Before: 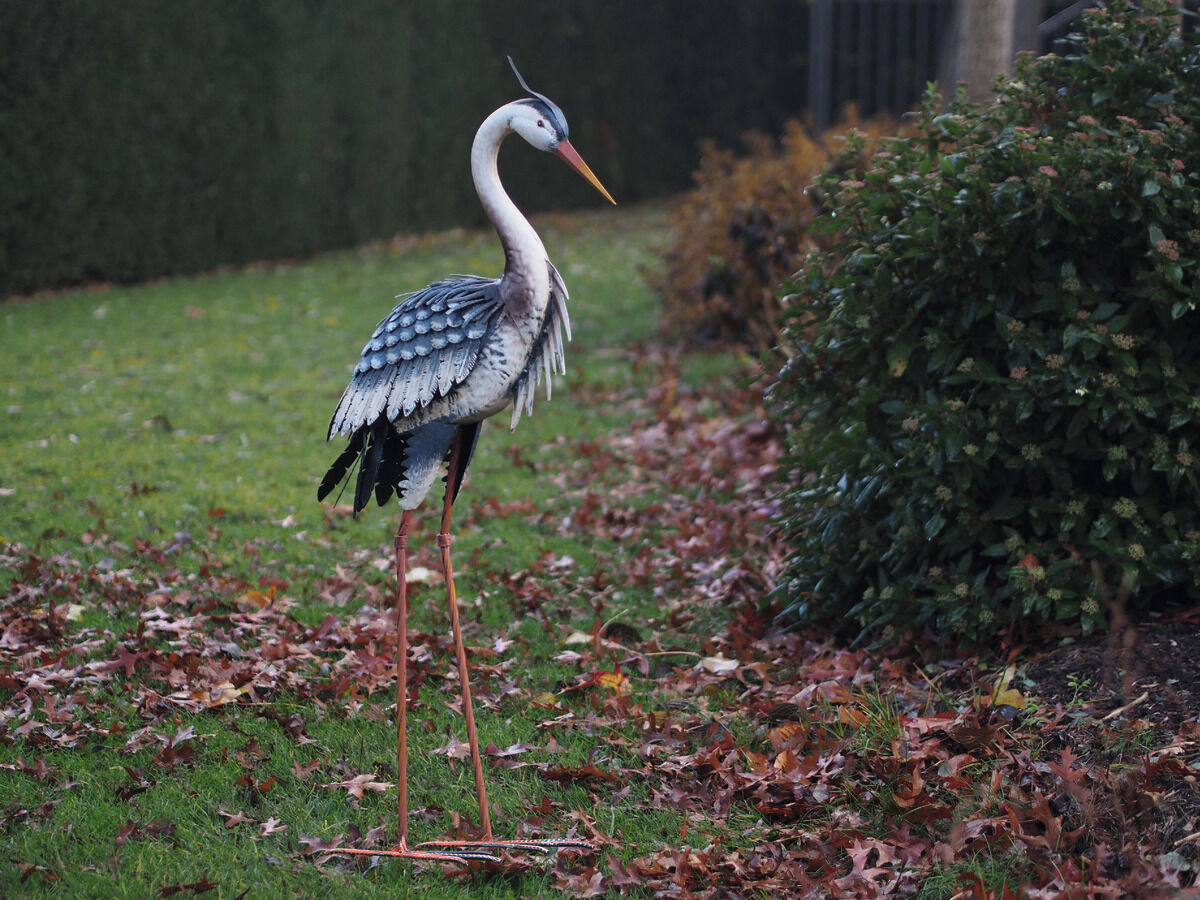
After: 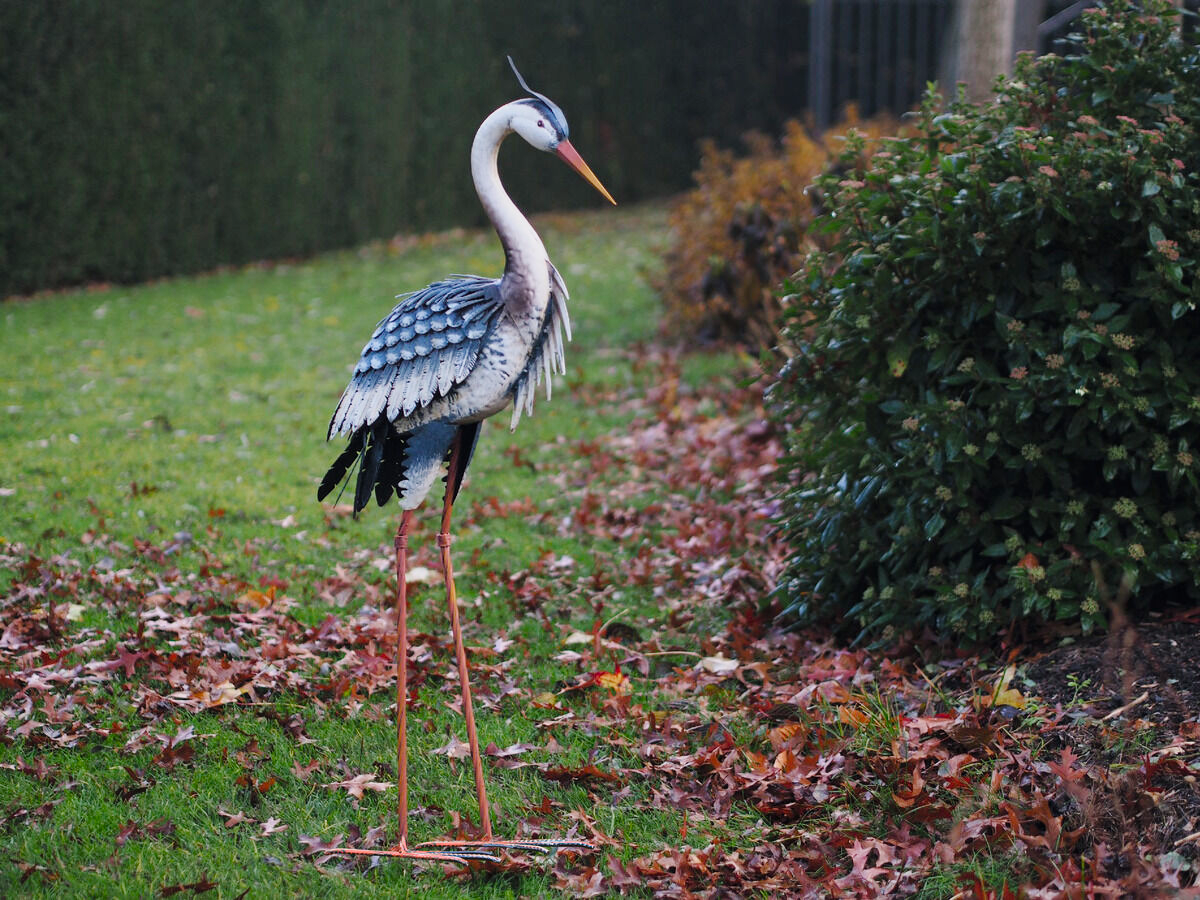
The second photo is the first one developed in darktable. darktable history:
tone curve: curves: ch0 [(0, 0) (0.004, 0.001) (0.133, 0.112) (0.325, 0.362) (0.832, 0.893) (1, 1)], color space Lab, linked channels, preserve colors none
color balance rgb: shadows lift › chroma 1%, shadows lift › hue 113°, highlights gain › chroma 0.2%, highlights gain › hue 333°, perceptual saturation grading › global saturation 20%, perceptual saturation grading › highlights -50%, perceptual saturation grading › shadows 25%, contrast -10%
